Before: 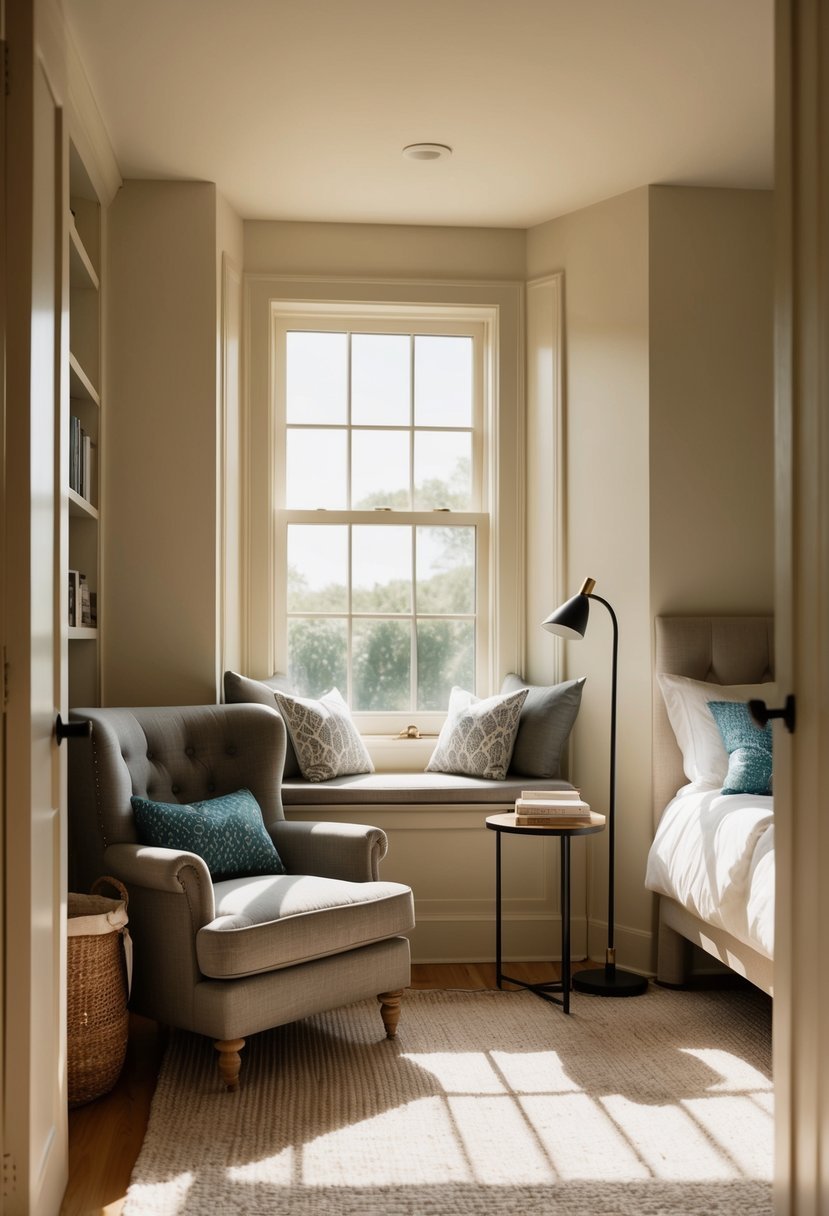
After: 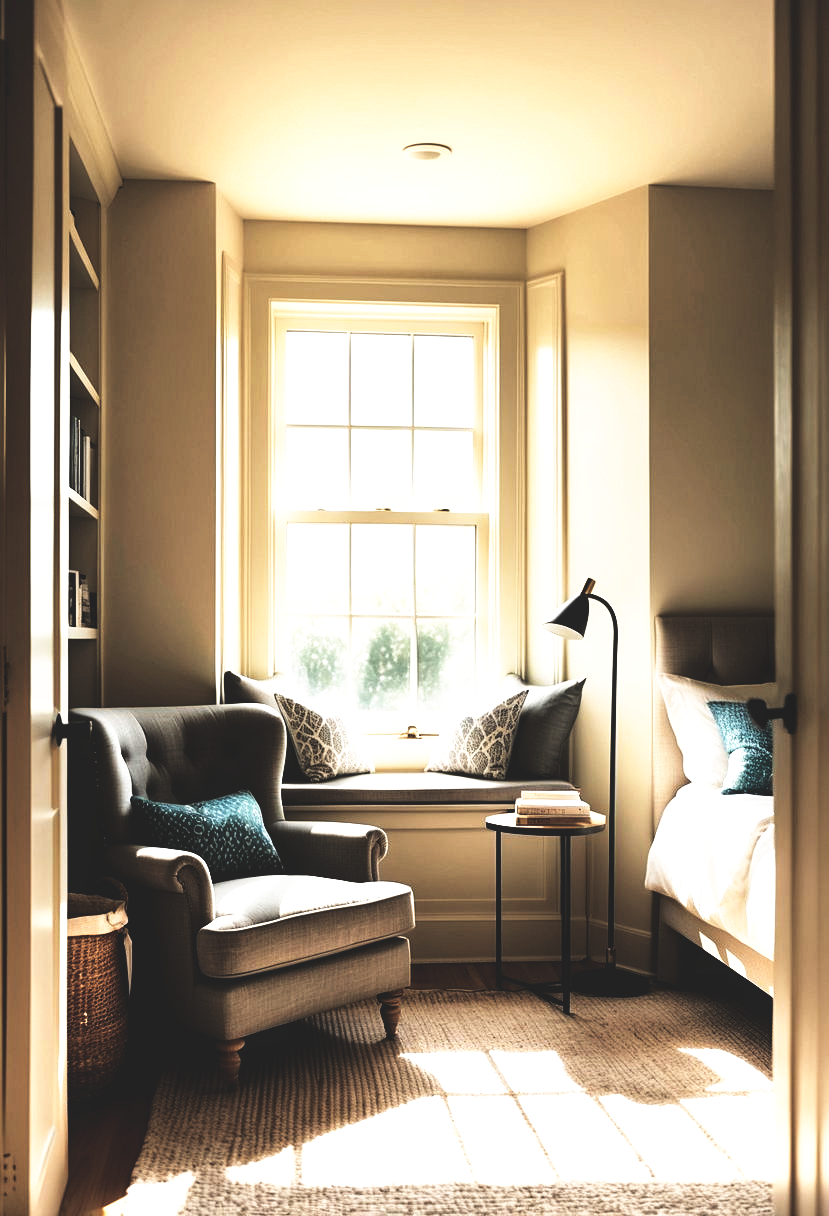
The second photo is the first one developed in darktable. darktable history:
base curve: curves: ch0 [(0, 0.036) (0.007, 0.037) (0.604, 0.887) (1, 1)], preserve colors none
local contrast: highlights 100%, shadows 100%, detail 120%, midtone range 0.2
tone equalizer: -8 EV -0.75 EV, -7 EV -0.7 EV, -6 EV -0.6 EV, -5 EV -0.4 EV, -3 EV 0.4 EV, -2 EV 0.6 EV, -1 EV 0.7 EV, +0 EV 0.75 EV, edges refinement/feathering 500, mask exposure compensation -1.57 EV, preserve details no
fill light: exposure -2 EV, width 8.6
sharpen: amount 0.2
